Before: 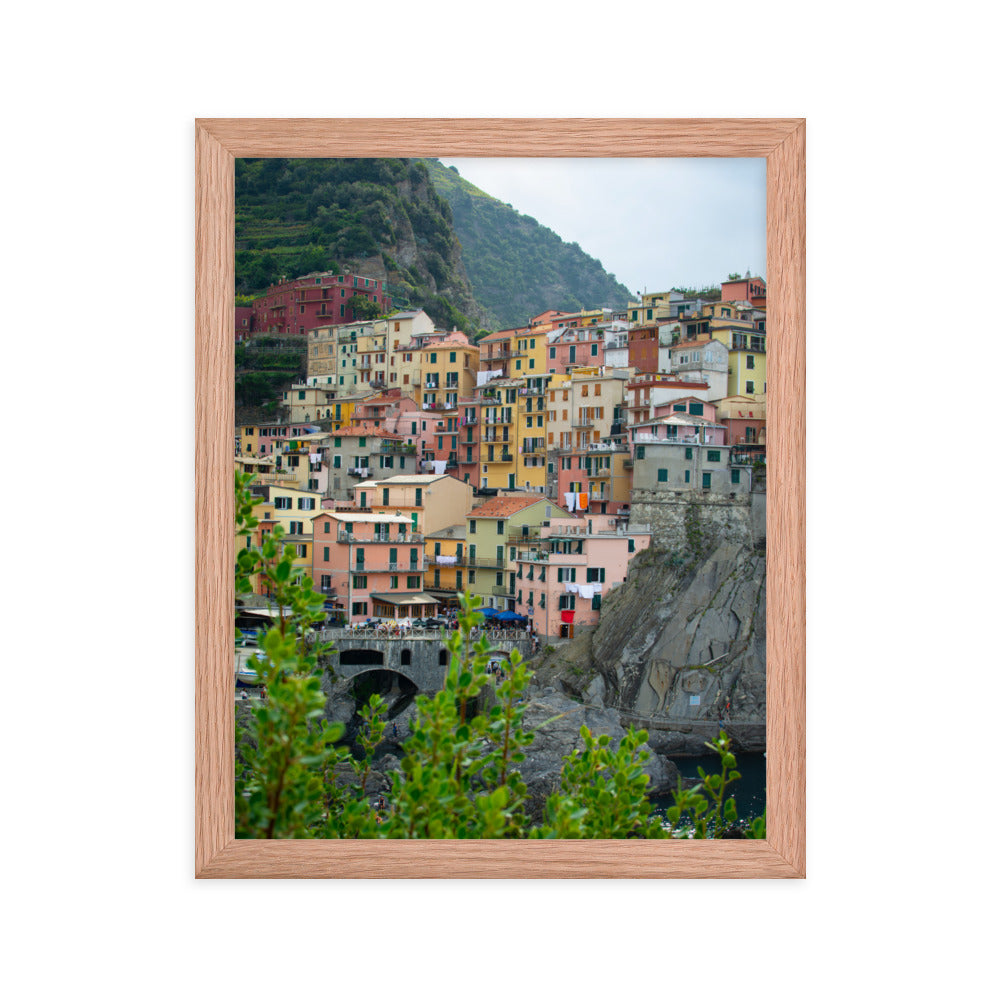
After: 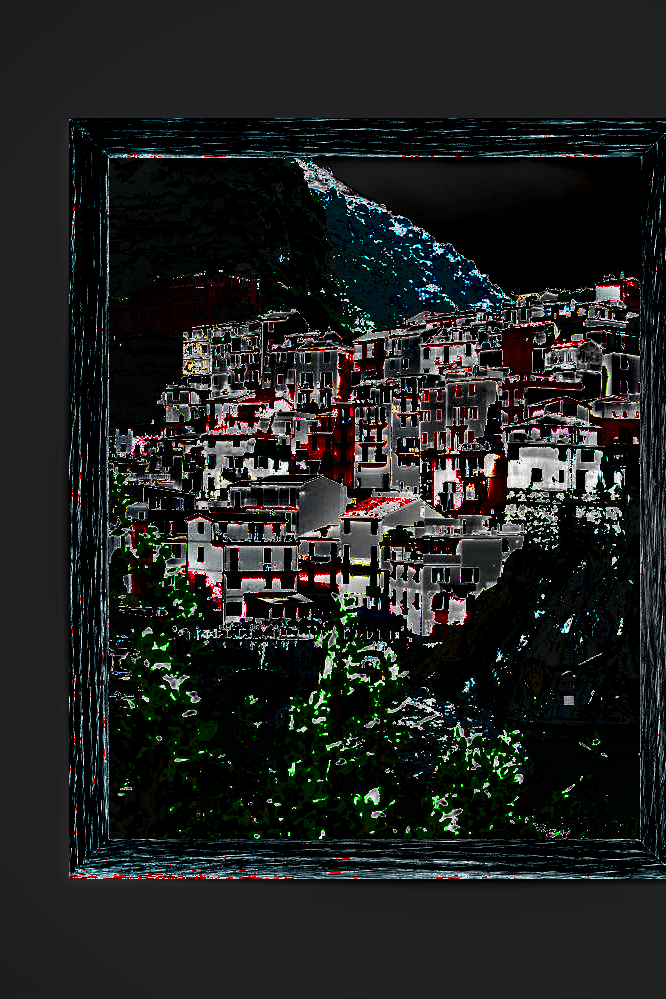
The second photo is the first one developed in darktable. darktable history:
crop and rotate: left 12.648%, right 20.685%
color contrast: green-magenta contrast 0.3, blue-yellow contrast 0.15
tone curve: curves: ch0 [(0.017, 0) (0.107, 0.071) (0.295, 0.264) (0.447, 0.507) (0.54, 0.618) (0.733, 0.791) (0.879, 0.898) (1, 0.97)]; ch1 [(0, 0) (0.393, 0.415) (0.447, 0.448) (0.485, 0.497) (0.523, 0.515) (0.544, 0.55) (0.59, 0.609) (0.686, 0.686) (1, 1)]; ch2 [(0, 0) (0.369, 0.388) (0.449, 0.431) (0.499, 0.5) (0.521, 0.505) (0.53, 0.538) (0.579, 0.601) (0.669, 0.733) (1, 1)], color space Lab, independent channels, preserve colors none
shadows and highlights: radius 331.84, shadows 53.55, highlights -100, compress 94.63%, highlights color adjustment 73.23%, soften with gaussian
white balance: emerald 1
exposure: black level correction 0, exposure 2.327 EV, compensate exposure bias true, compensate highlight preservation false
